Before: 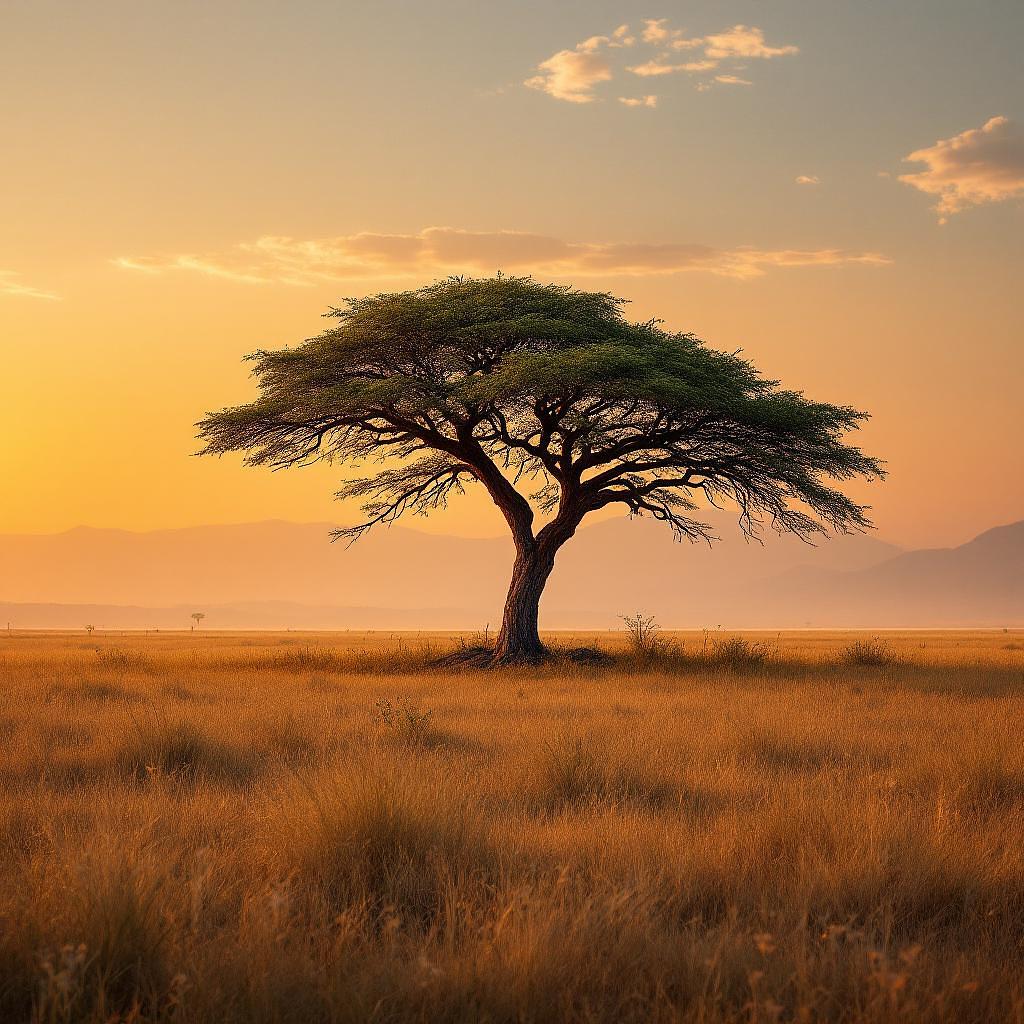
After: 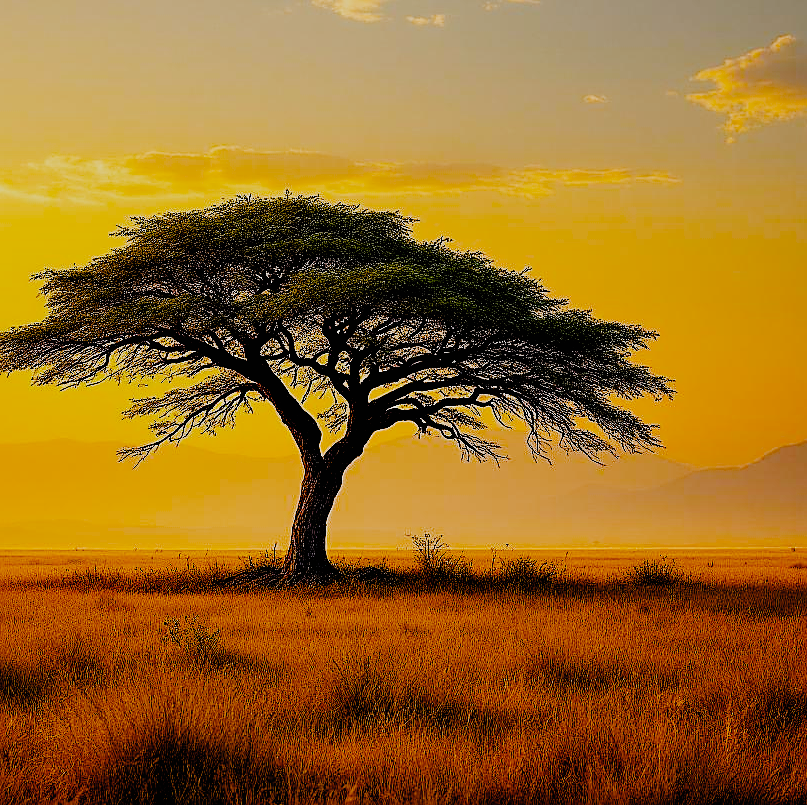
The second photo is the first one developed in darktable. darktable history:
filmic rgb: black relative exposure -2.85 EV, white relative exposure 4.56 EV, hardness 1.77, contrast 1.25, preserve chrominance no, color science v5 (2021)
crop and rotate: left 20.74%, top 7.912%, right 0.375%, bottom 13.378%
color balance rgb: linear chroma grading › global chroma 15%, perceptual saturation grading › global saturation 30%
sharpen: radius 1.967
